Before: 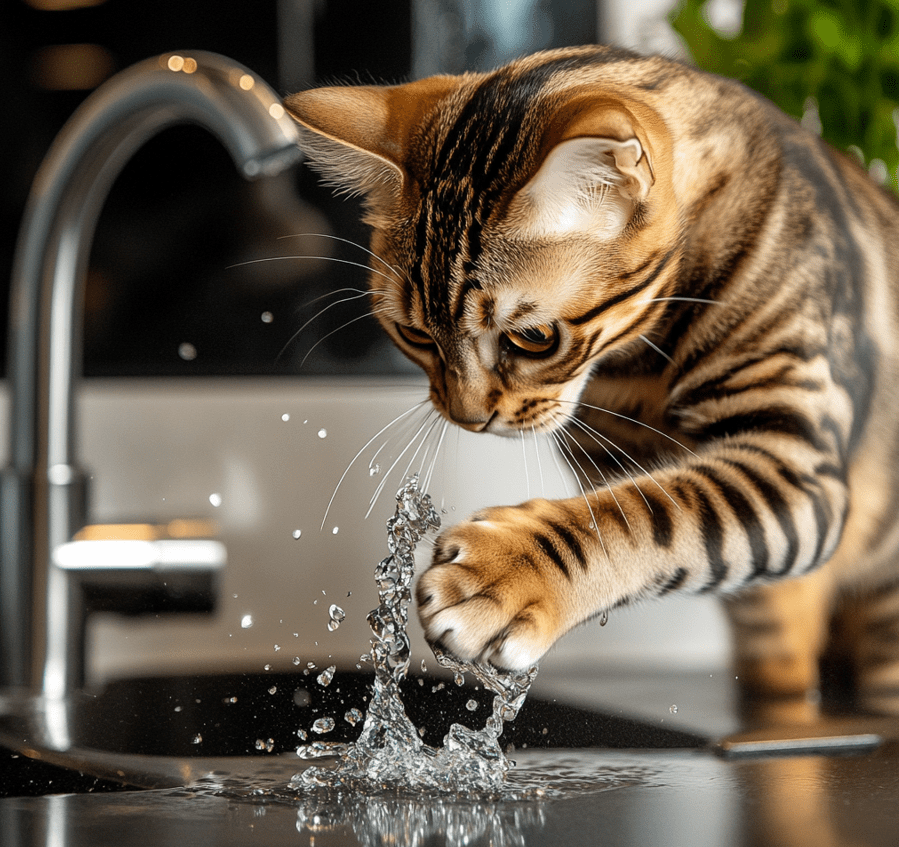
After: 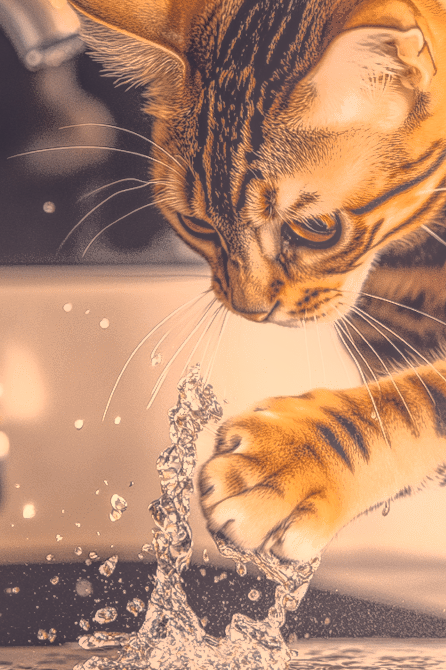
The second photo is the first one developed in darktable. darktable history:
tone equalizer: -8 EV -1.05 EV, -7 EV -0.976 EV, -6 EV -0.9 EV, -5 EV -0.604 EV, -3 EV 0.607 EV, -2 EV 0.848 EV, -1 EV 0.994 EV, +0 EV 1.08 EV
exposure: exposure 1 EV, compensate highlight preservation false
local contrast: highlights 20%, shadows 30%, detail 199%, midtone range 0.2
crop and rotate: angle 0.024°, left 24.333%, top 13.062%, right 26.033%, bottom 7.733%
color zones: curves: ch0 [(0.11, 0.396) (0.195, 0.36) (0.25, 0.5) (0.303, 0.412) (0.357, 0.544) (0.75, 0.5) (0.967, 0.328)]; ch1 [(0, 0.468) (0.112, 0.512) (0.202, 0.6) (0.25, 0.5) (0.307, 0.352) (0.357, 0.544) (0.75, 0.5) (0.963, 0.524)]
color correction: highlights a* 20.36, highlights b* 27.16, shadows a* 3.46, shadows b* -17.39, saturation 0.76
contrast brightness saturation: contrast -0.267, saturation -0.433
